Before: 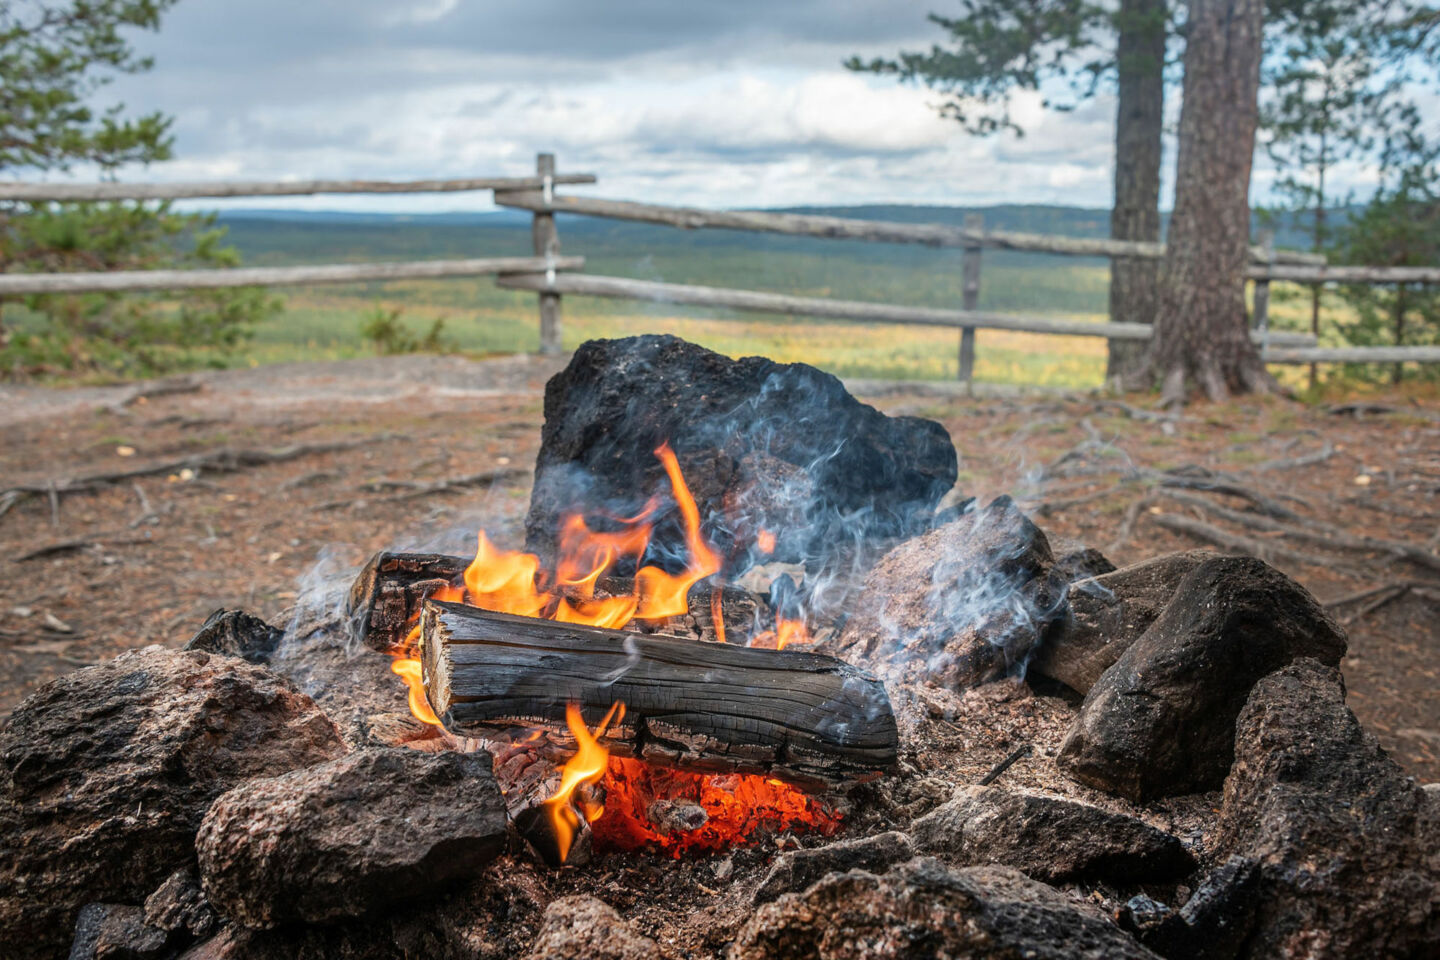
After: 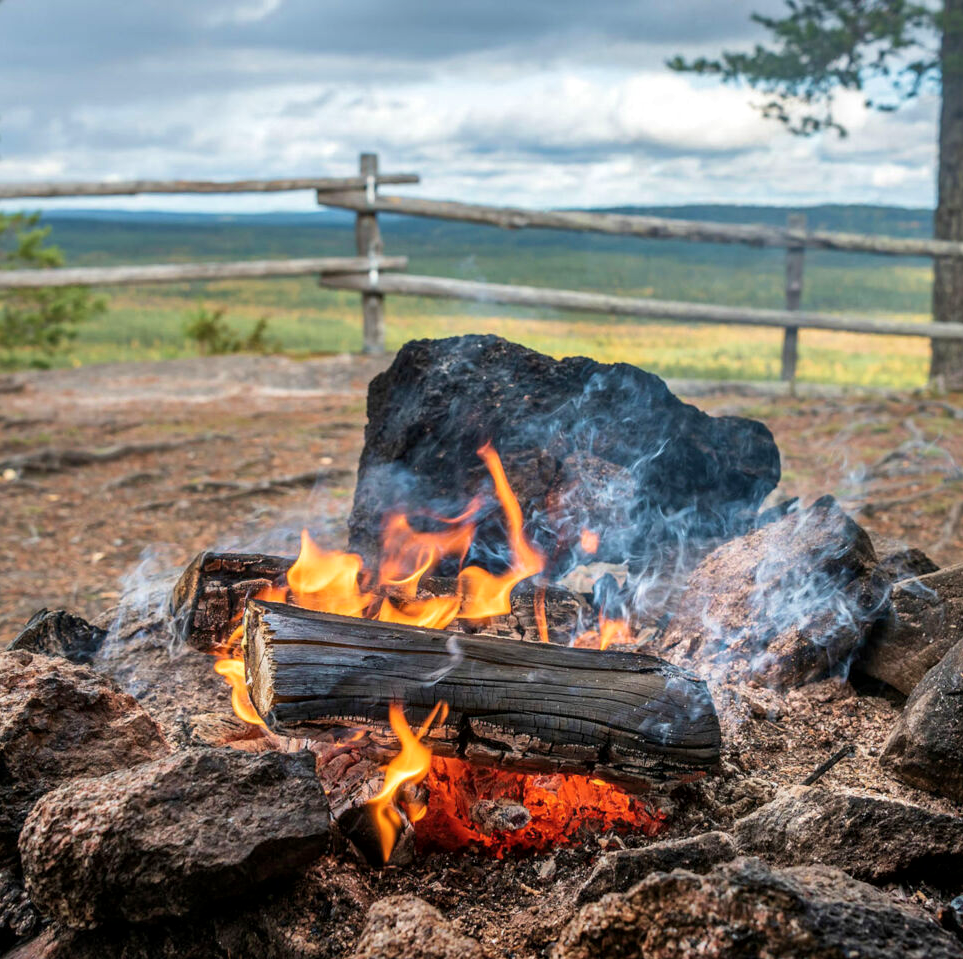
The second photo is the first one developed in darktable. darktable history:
crop and rotate: left 12.293%, right 20.792%
local contrast: mode bilateral grid, contrast 21, coarseness 50, detail 129%, midtone range 0.2
velvia: on, module defaults
